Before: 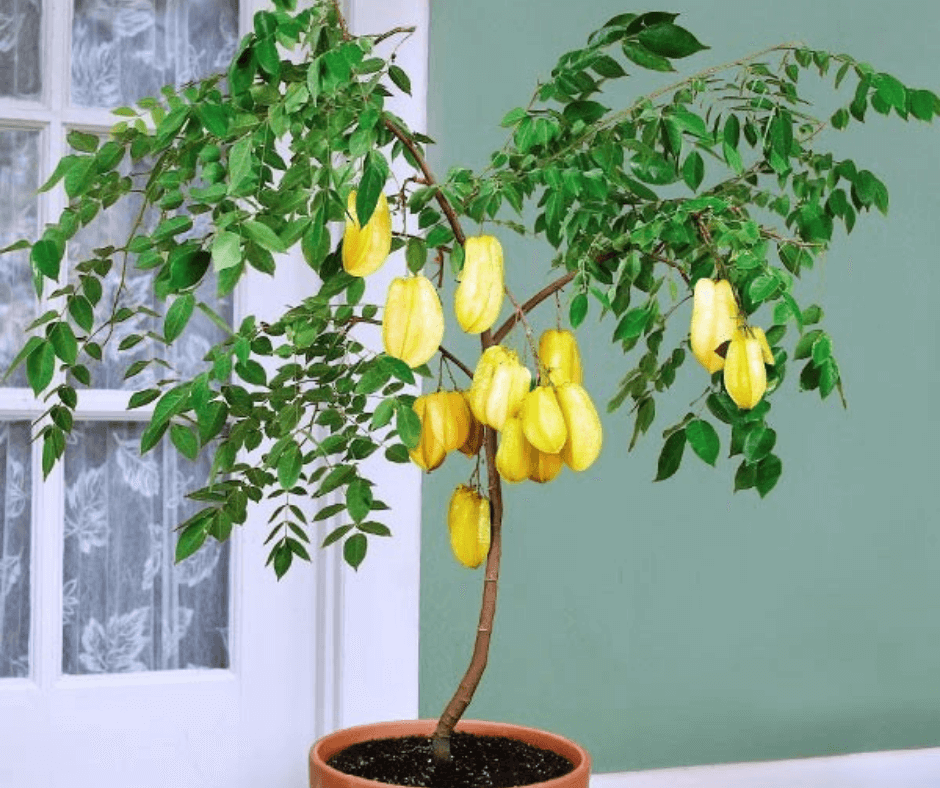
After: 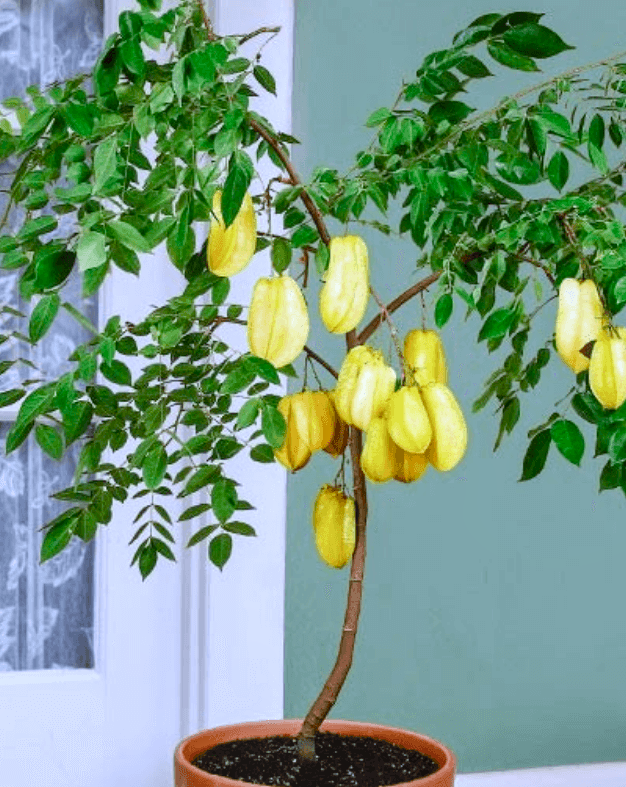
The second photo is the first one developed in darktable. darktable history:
color balance rgb: perceptual saturation grading › global saturation 20%, perceptual saturation grading › highlights -25%, perceptual saturation grading › shadows 25%
local contrast: detail 115%
crop and rotate: left 14.385%, right 18.948%
white balance: red 0.954, blue 1.079
